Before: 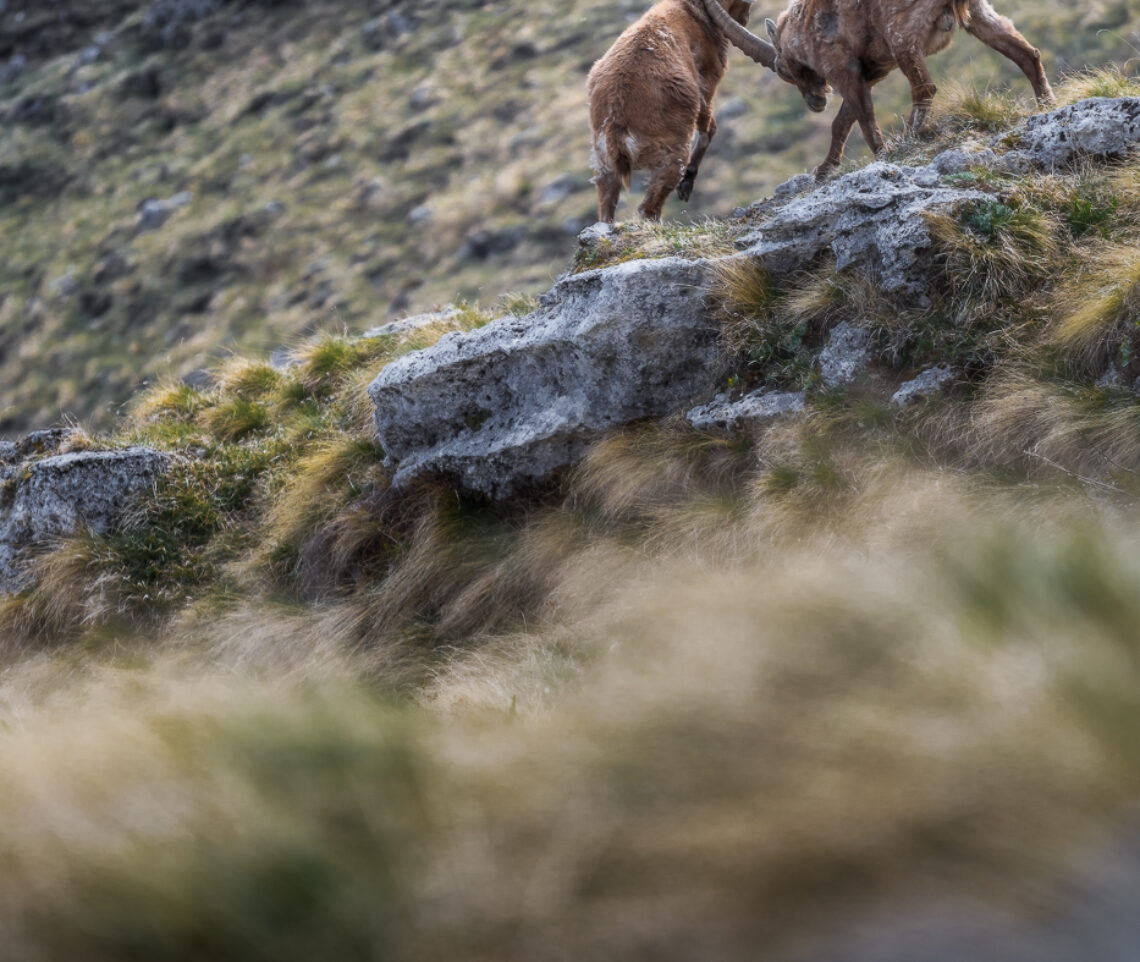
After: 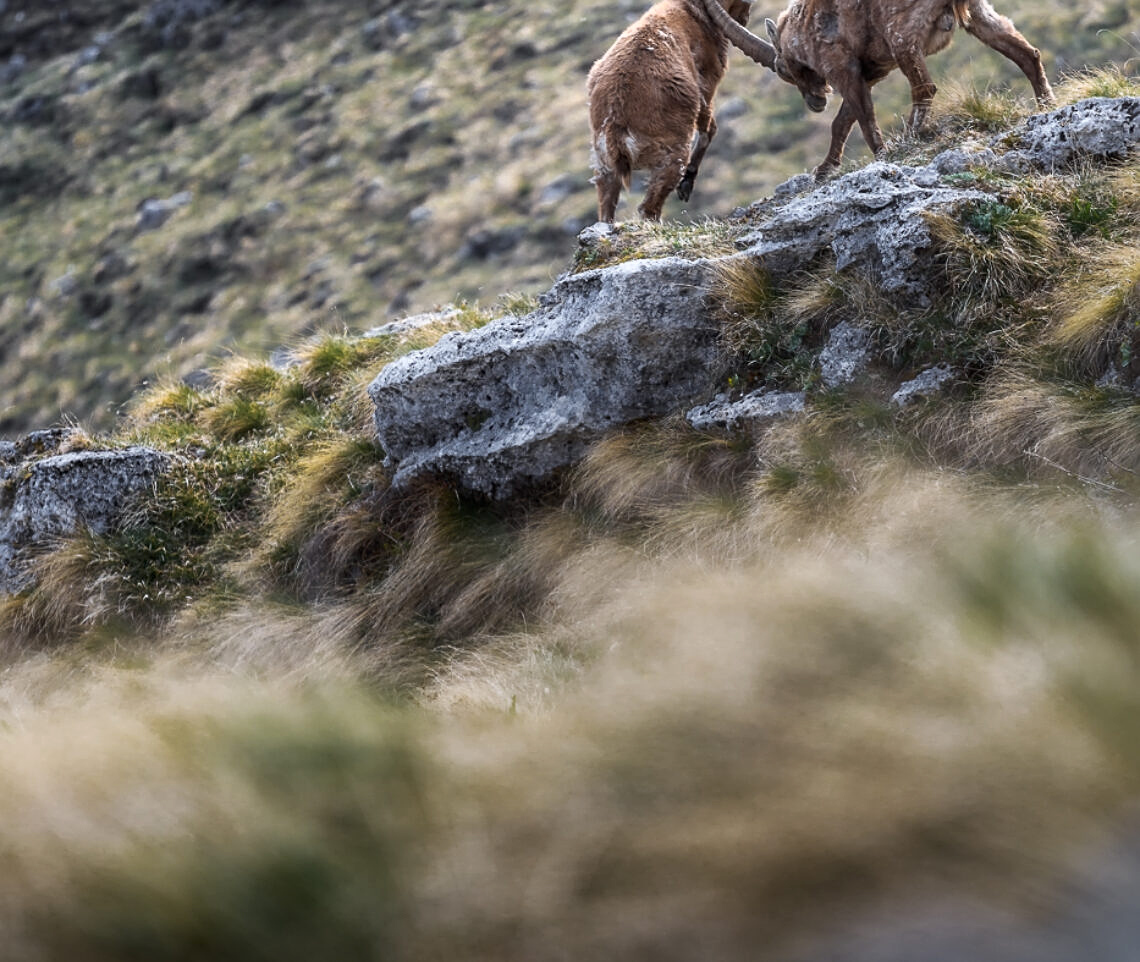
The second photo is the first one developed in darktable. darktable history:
tone curve: curves: ch0 [(0, 0) (0.003, 0.002) (0.011, 0.01) (0.025, 0.022) (0.044, 0.039) (0.069, 0.061) (0.1, 0.088) (0.136, 0.126) (0.177, 0.167) (0.224, 0.211) (0.277, 0.27) (0.335, 0.335) (0.399, 0.407) (0.468, 0.485) (0.543, 0.569) (0.623, 0.659) (0.709, 0.756) (0.801, 0.851) (0.898, 0.961) (1, 1)], color space Lab, independent channels, preserve colors none
sharpen: on, module defaults
